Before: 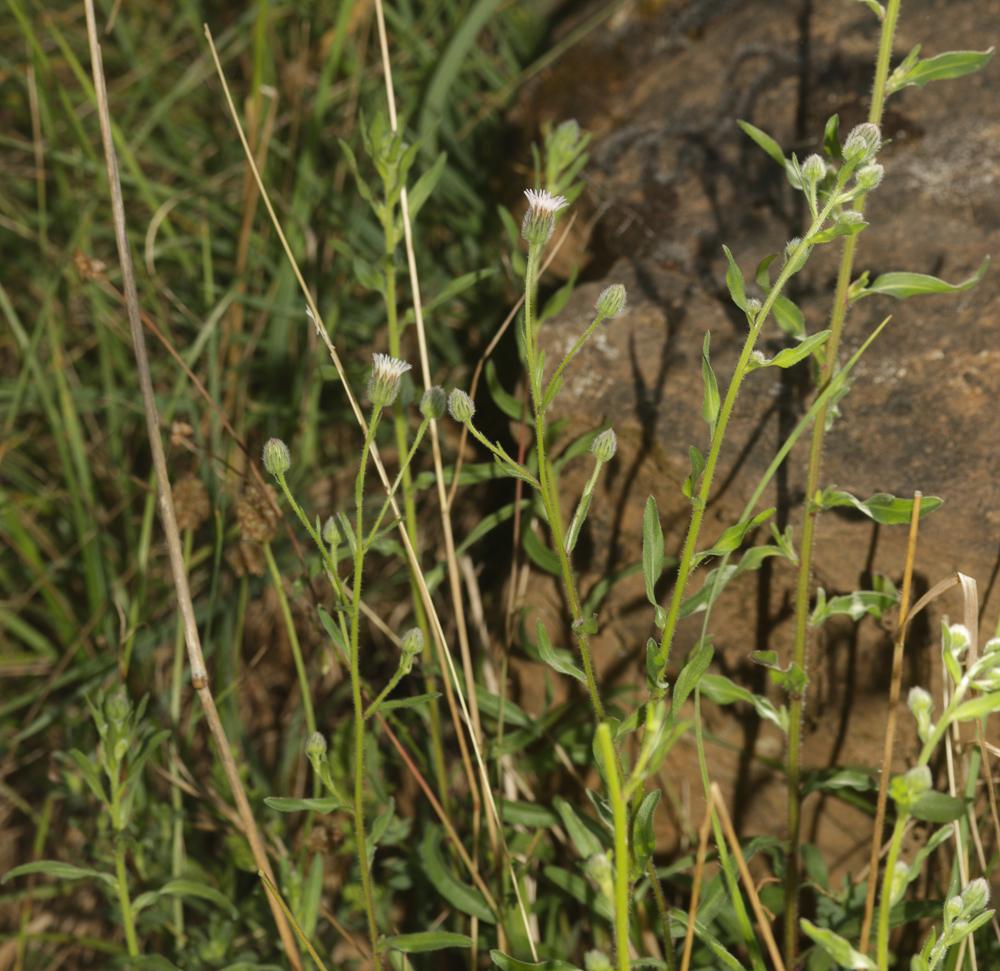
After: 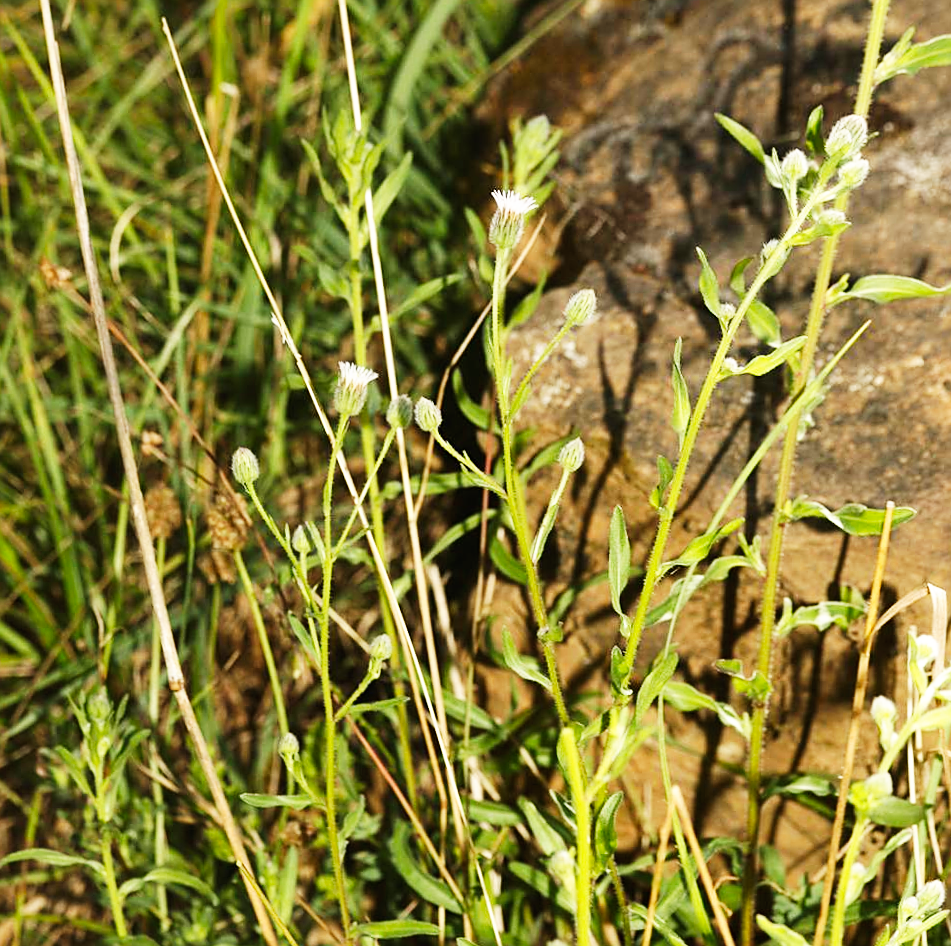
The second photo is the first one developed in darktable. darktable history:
sharpen: on, module defaults
base curve: curves: ch0 [(0, 0) (0.007, 0.004) (0.027, 0.03) (0.046, 0.07) (0.207, 0.54) (0.442, 0.872) (0.673, 0.972) (1, 1)], preserve colors none
rotate and perspective: rotation 0.074°, lens shift (vertical) 0.096, lens shift (horizontal) -0.041, crop left 0.043, crop right 0.952, crop top 0.024, crop bottom 0.979
